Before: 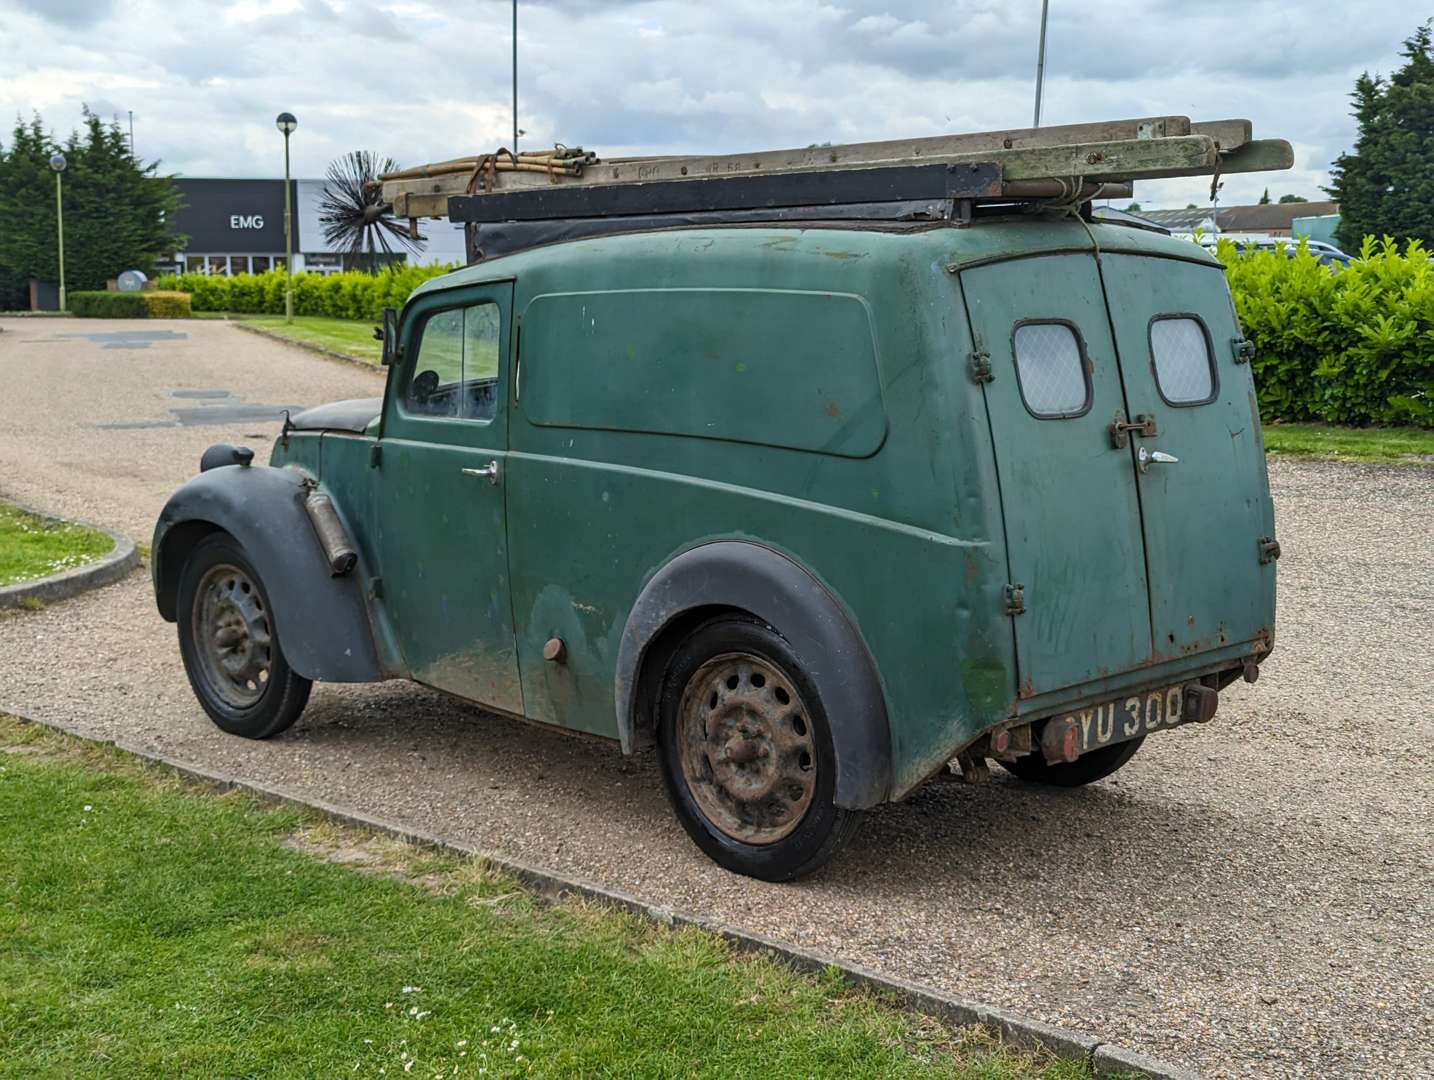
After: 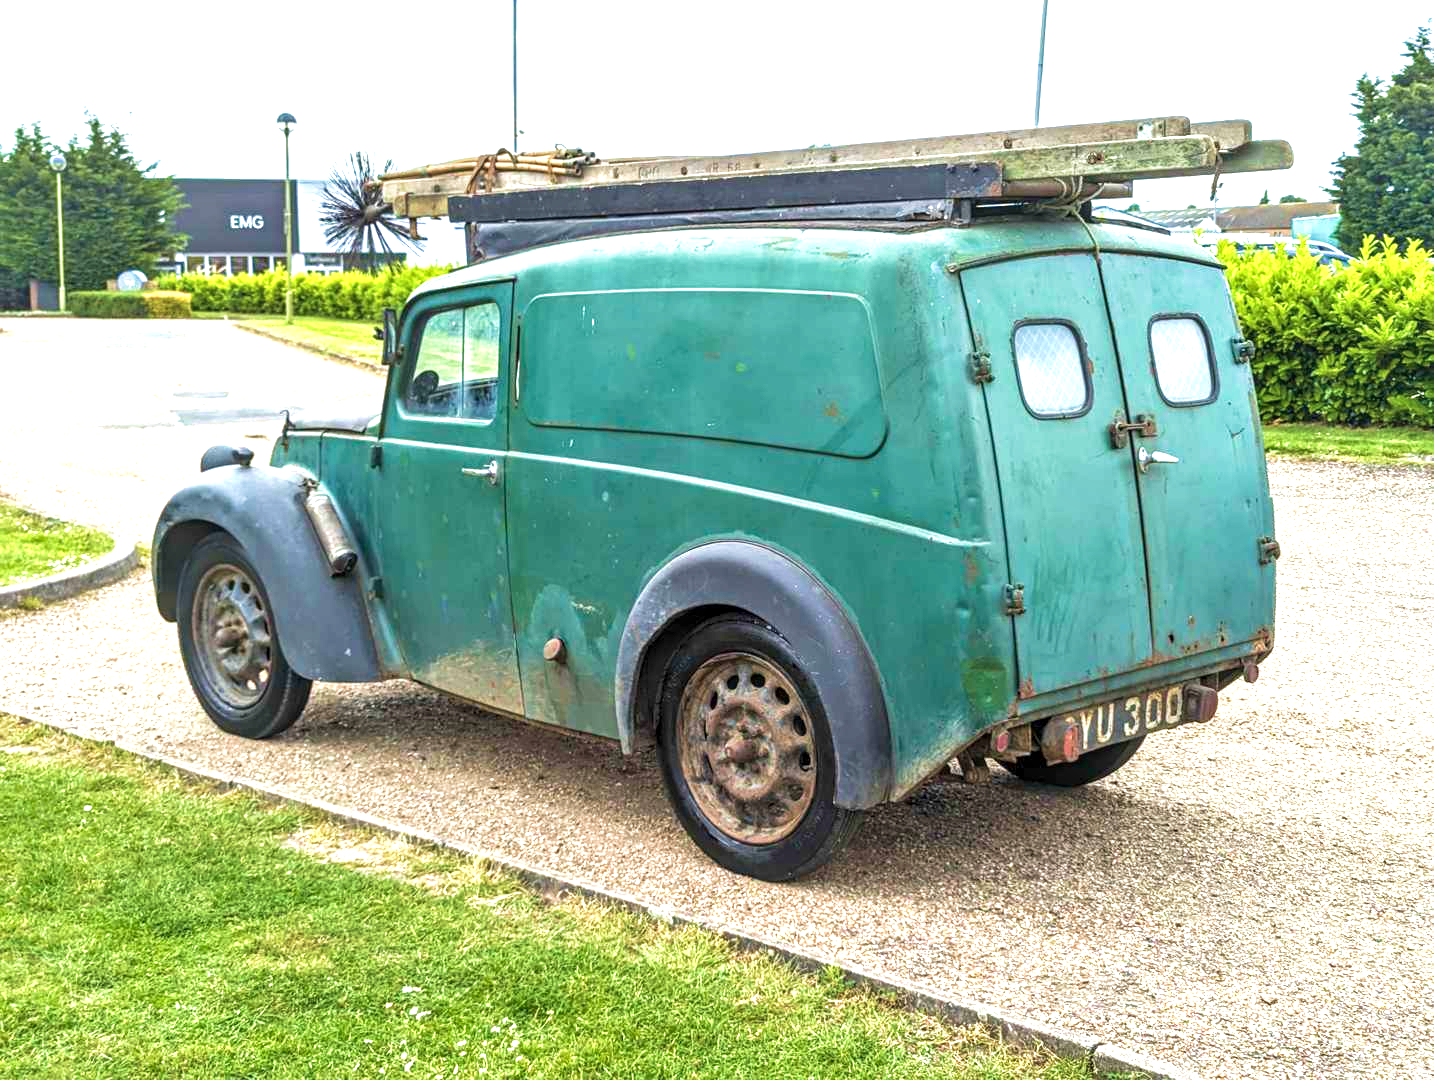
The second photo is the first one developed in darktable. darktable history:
local contrast: on, module defaults
exposure: black level correction 0, exposure 1.5 EV, compensate exposure bias true, compensate highlight preservation false
velvia: strength 45%
